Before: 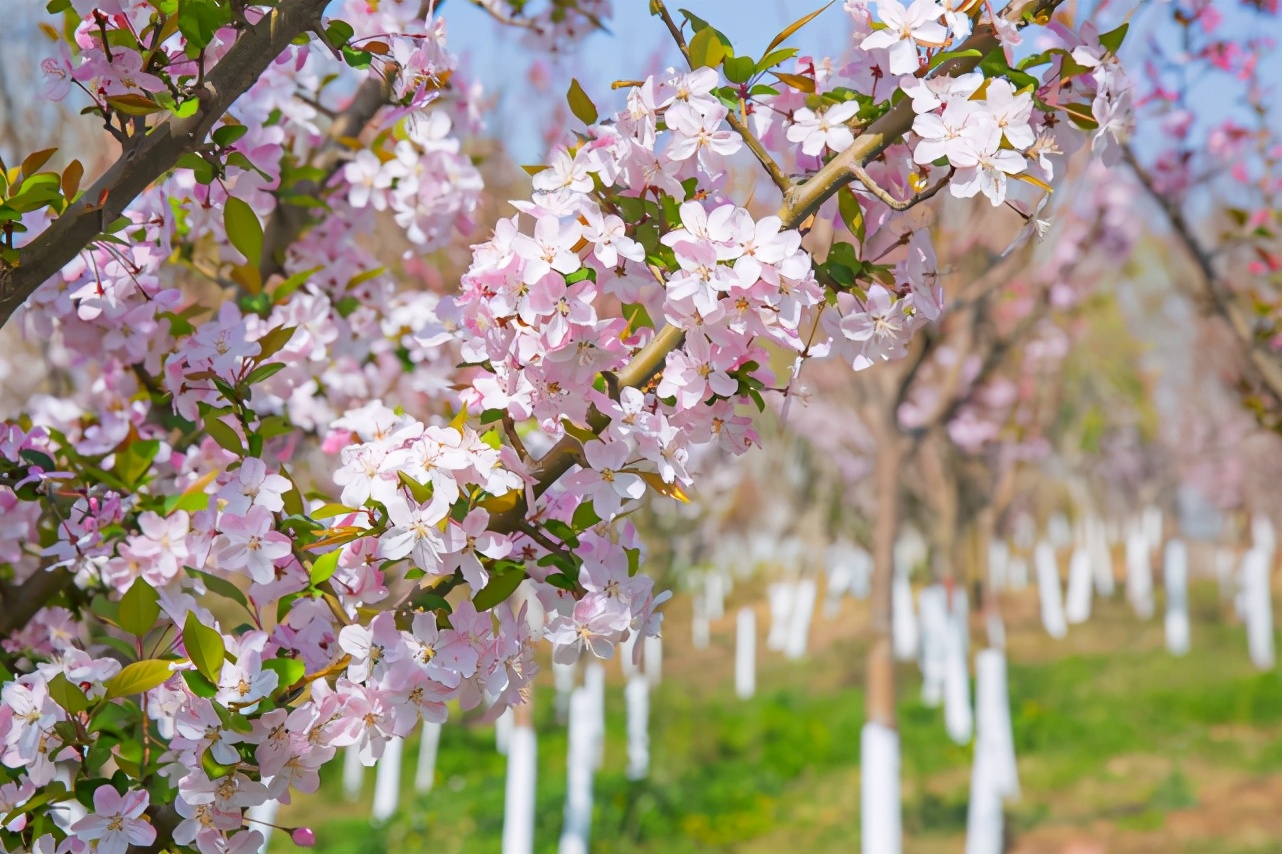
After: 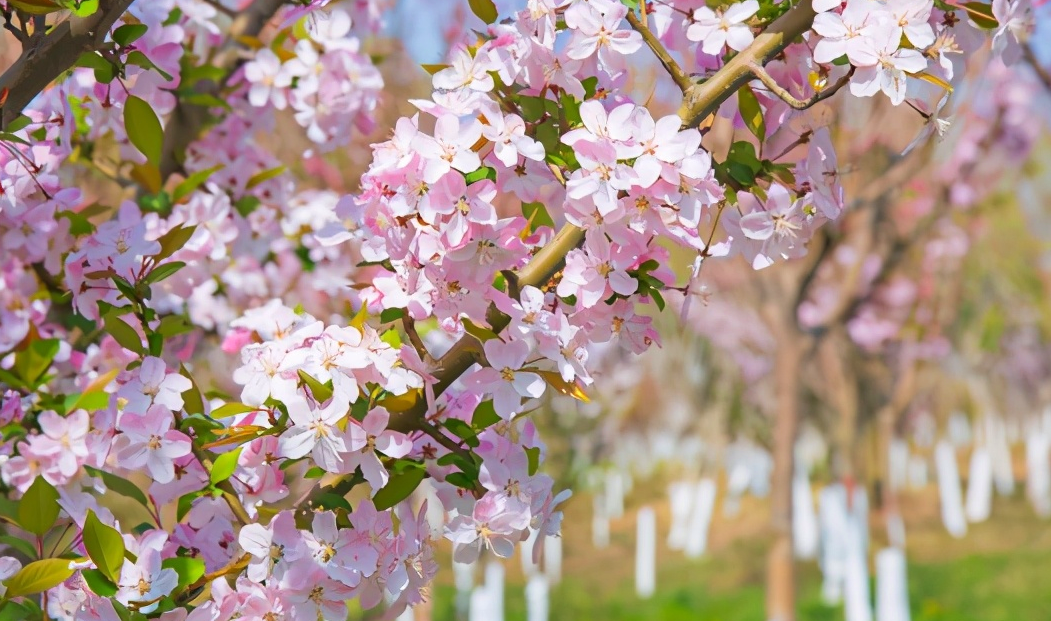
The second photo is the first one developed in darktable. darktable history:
crop: left 7.856%, top 11.836%, right 10.12%, bottom 15.387%
velvia: on, module defaults
